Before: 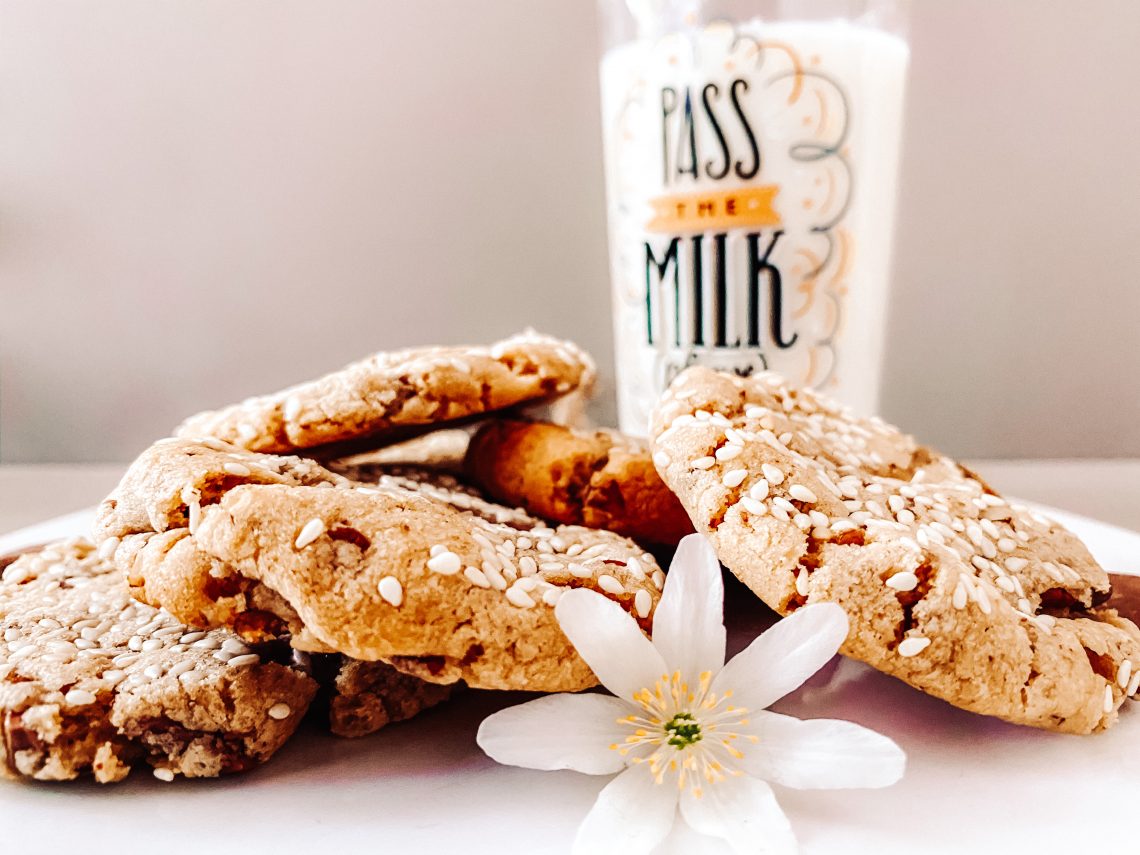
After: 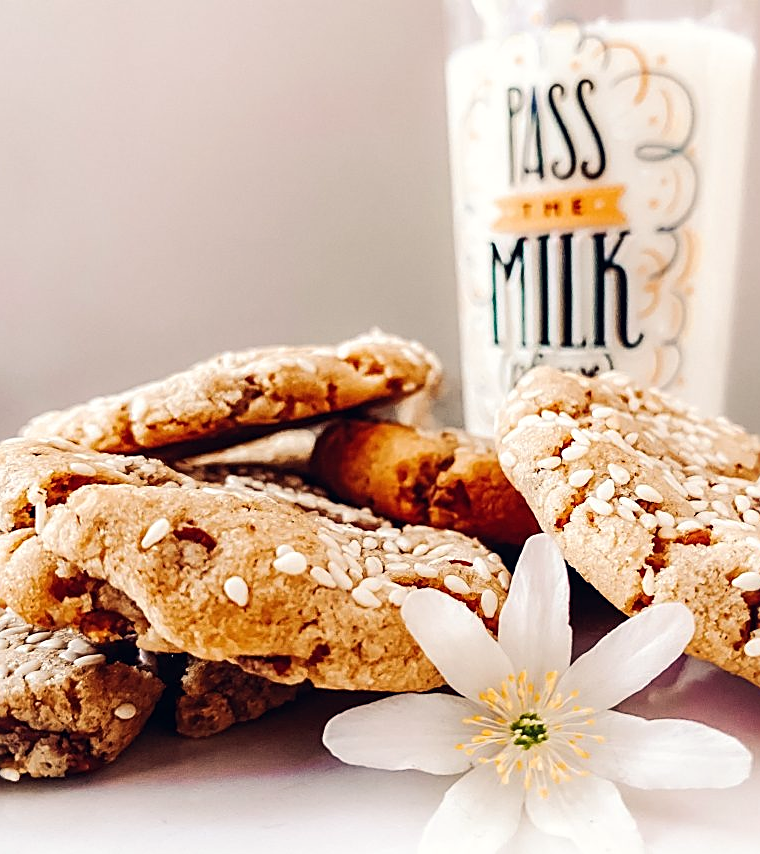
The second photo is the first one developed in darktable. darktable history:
rgb levels: preserve colors max RGB
color correction: highlights a* 0.207, highlights b* 2.7, shadows a* -0.874, shadows b* -4.78
crop and rotate: left 13.537%, right 19.796%
sharpen: on, module defaults
